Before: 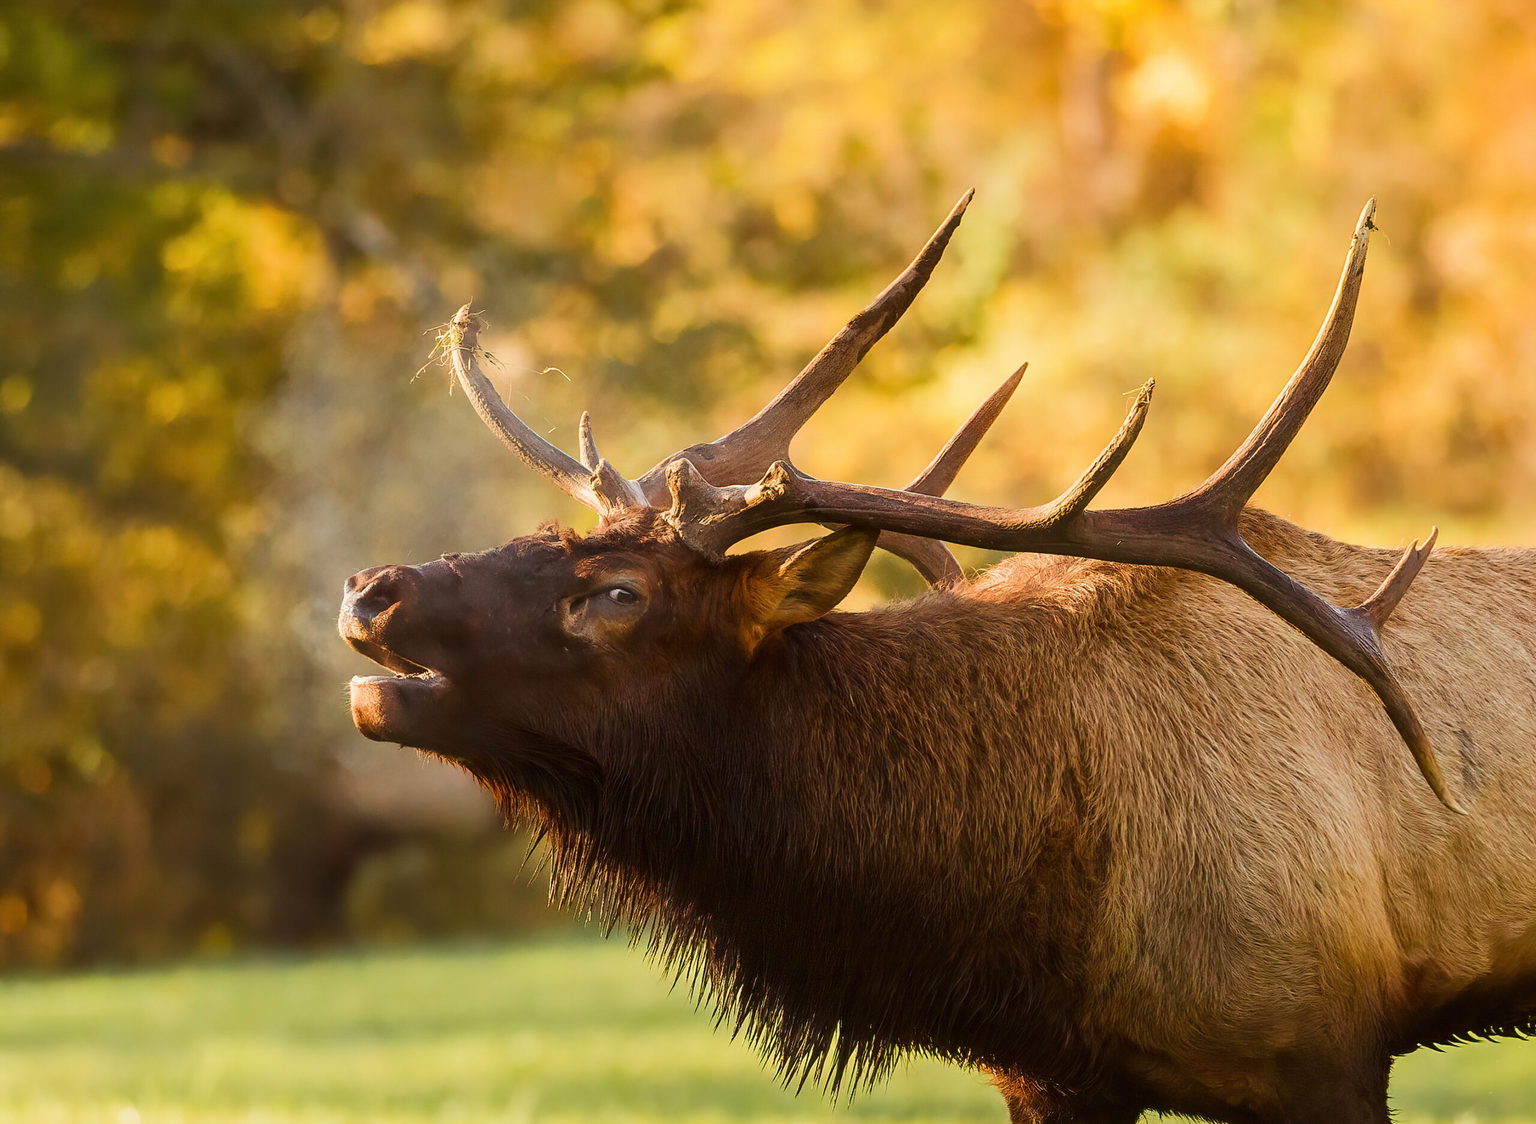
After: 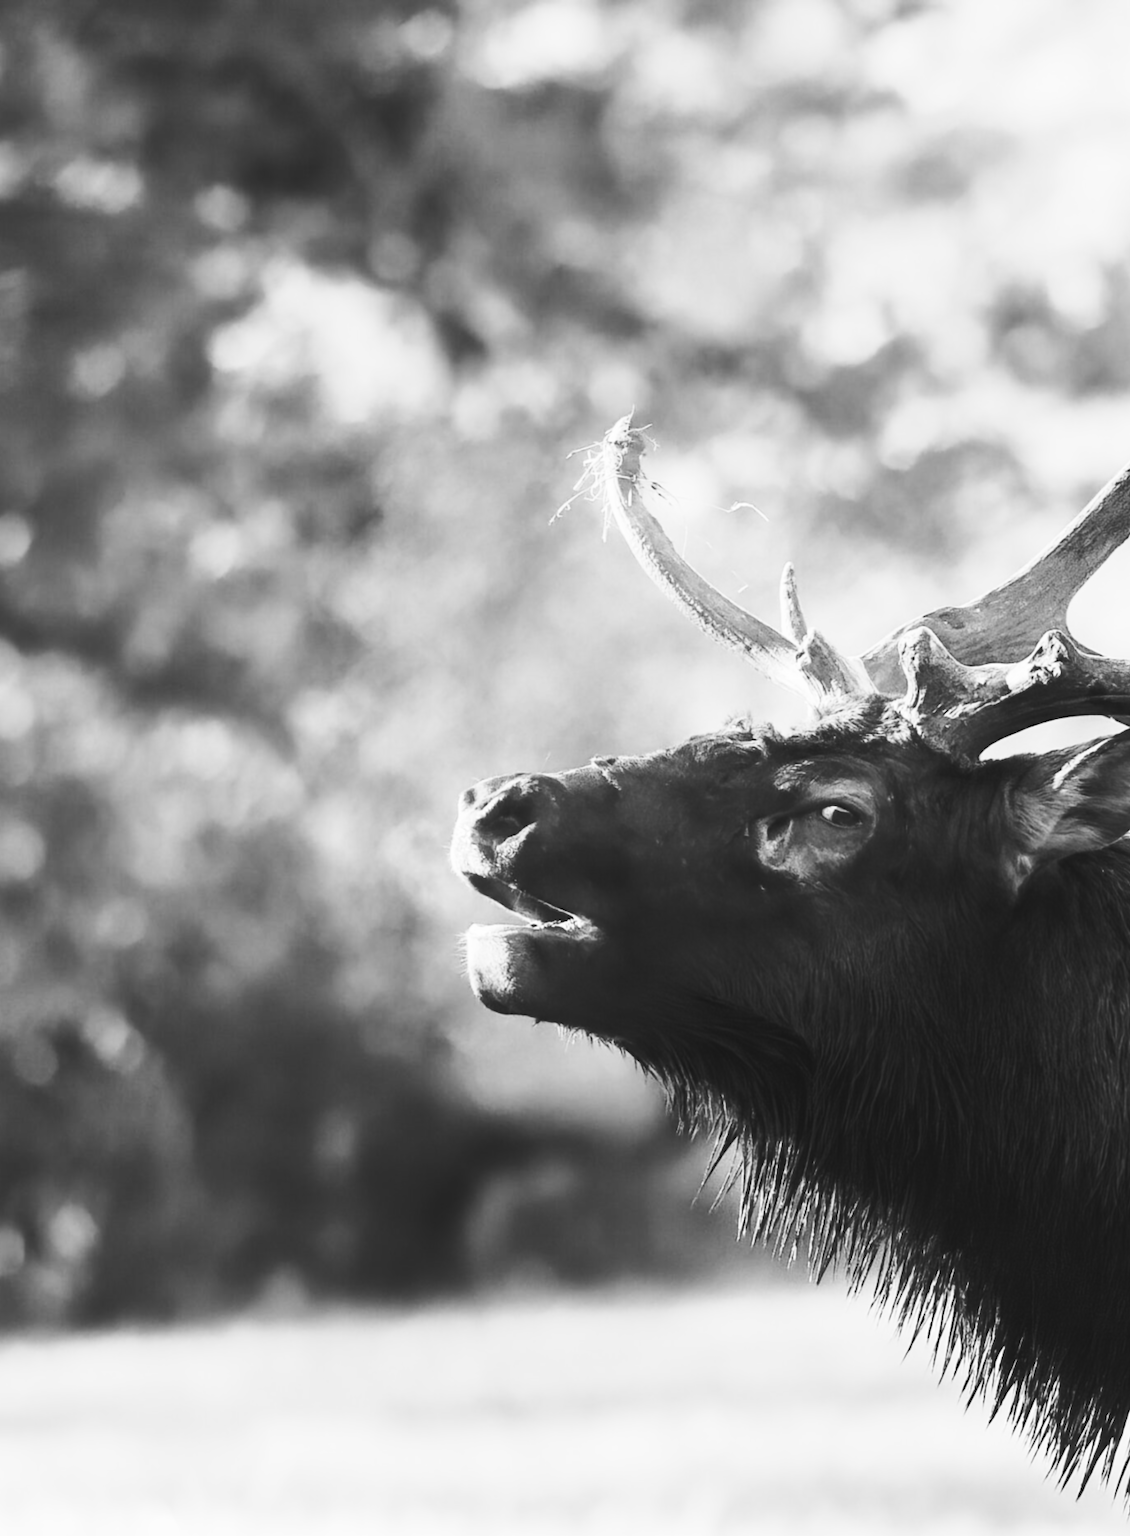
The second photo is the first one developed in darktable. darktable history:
white balance: red 1.029, blue 0.92
lowpass: radius 0.76, contrast 1.56, saturation 0, unbound 0
crop: left 0.587%, right 45.588%, bottom 0.086%
base curve: curves: ch0 [(0, 0.007) (0.028, 0.063) (0.121, 0.311) (0.46, 0.743) (0.859, 0.957) (1, 1)], preserve colors none
